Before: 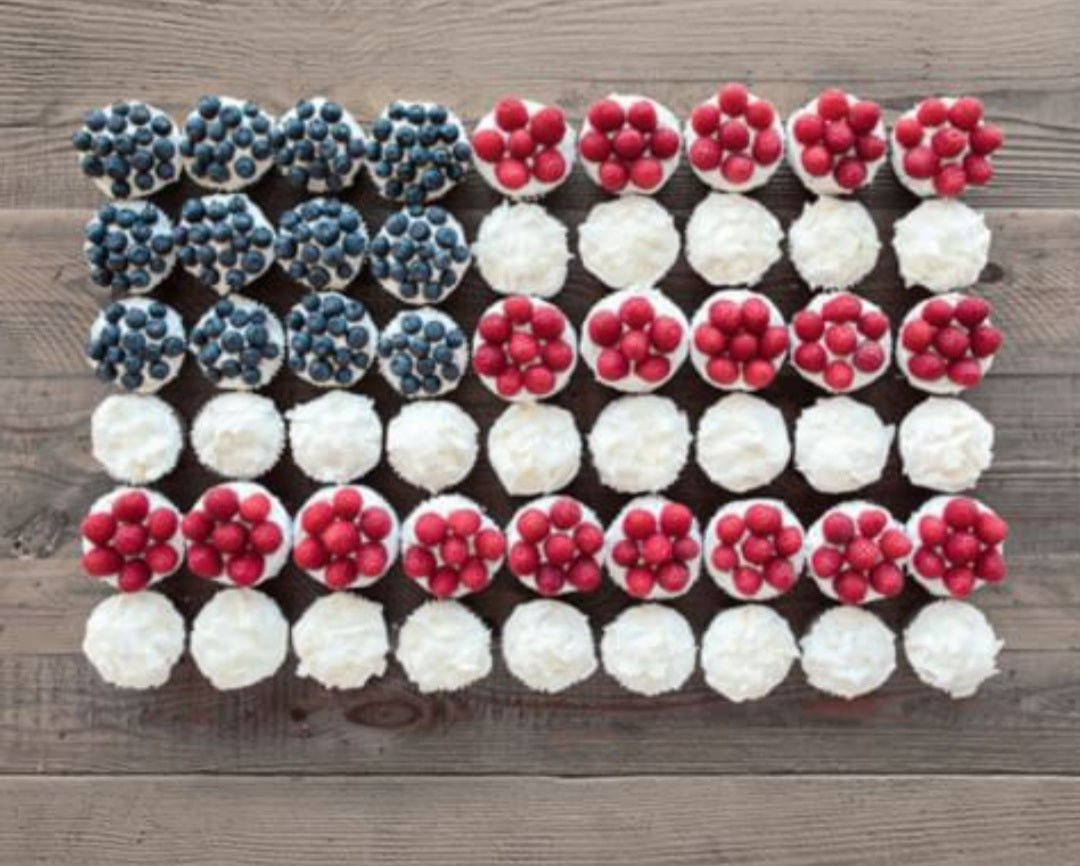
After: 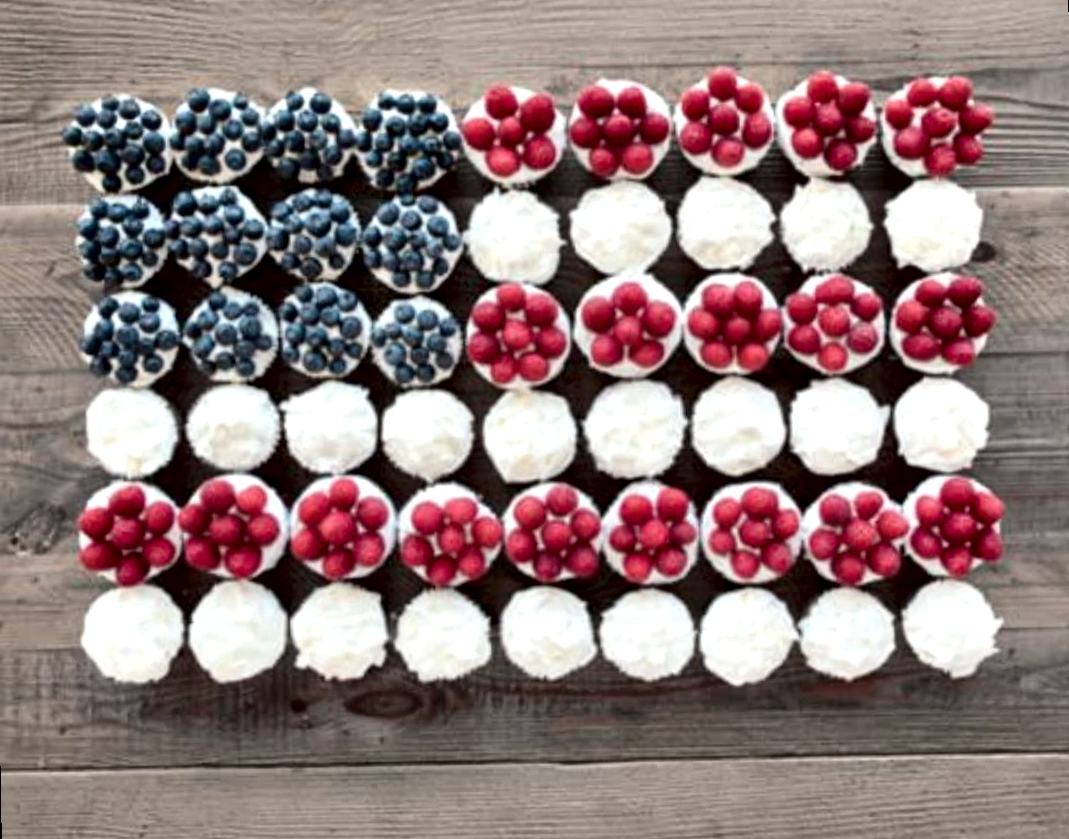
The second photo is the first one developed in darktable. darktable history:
rotate and perspective: rotation -1°, crop left 0.011, crop right 0.989, crop top 0.025, crop bottom 0.975
local contrast: mode bilateral grid, contrast 44, coarseness 69, detail 214%, midtone range 0.2
